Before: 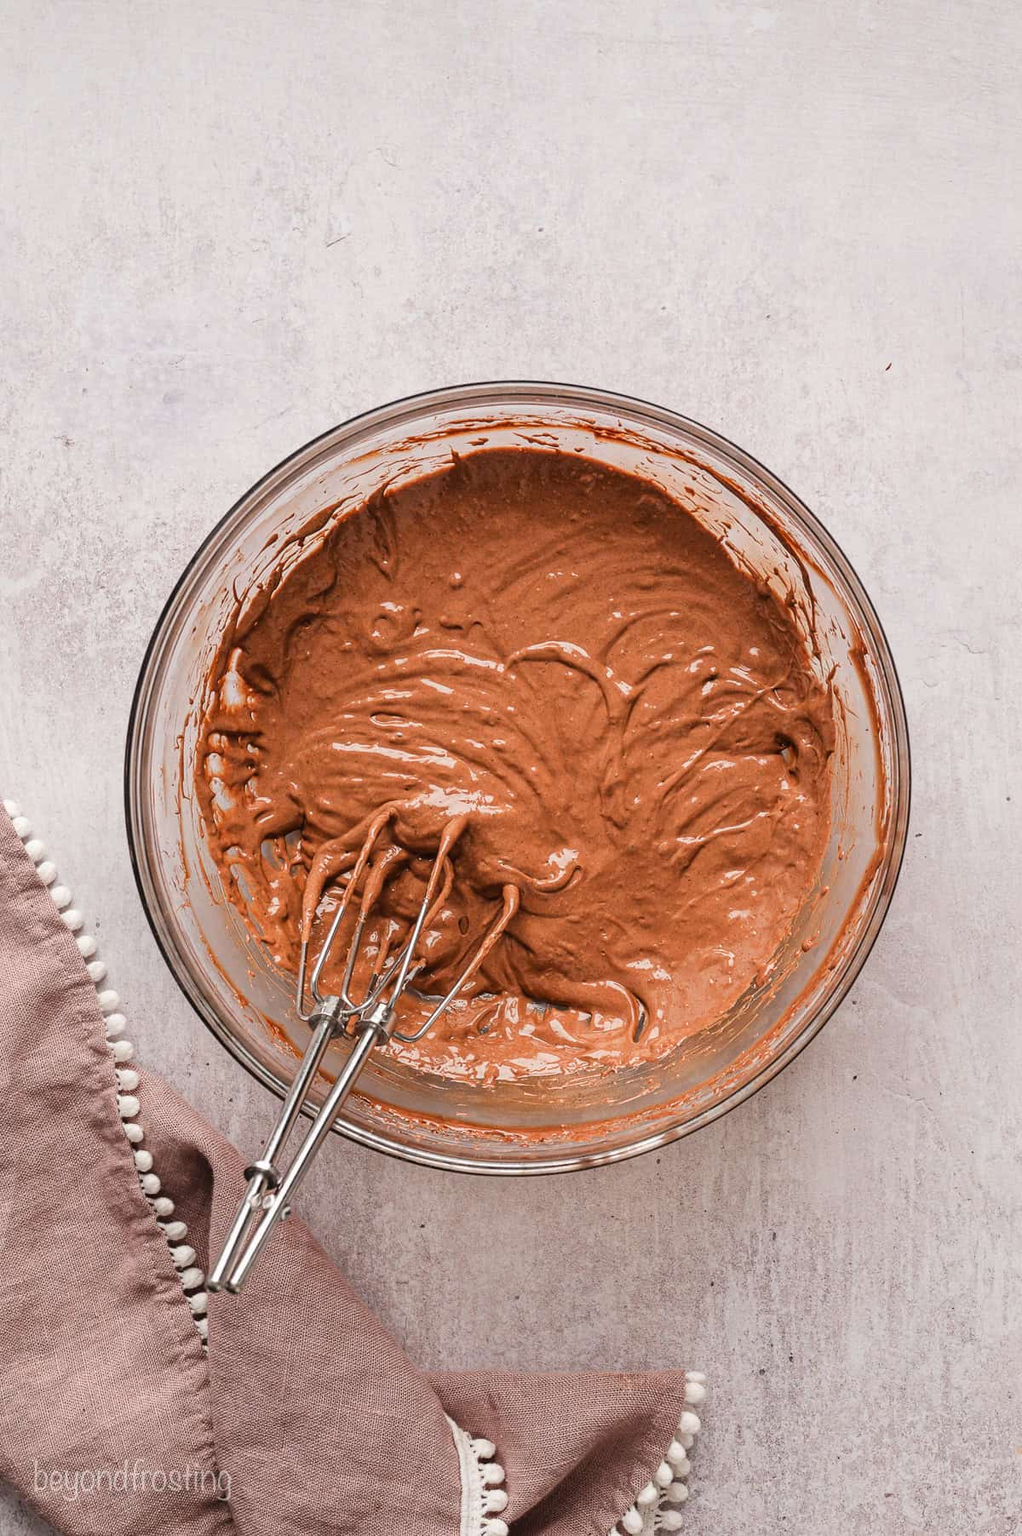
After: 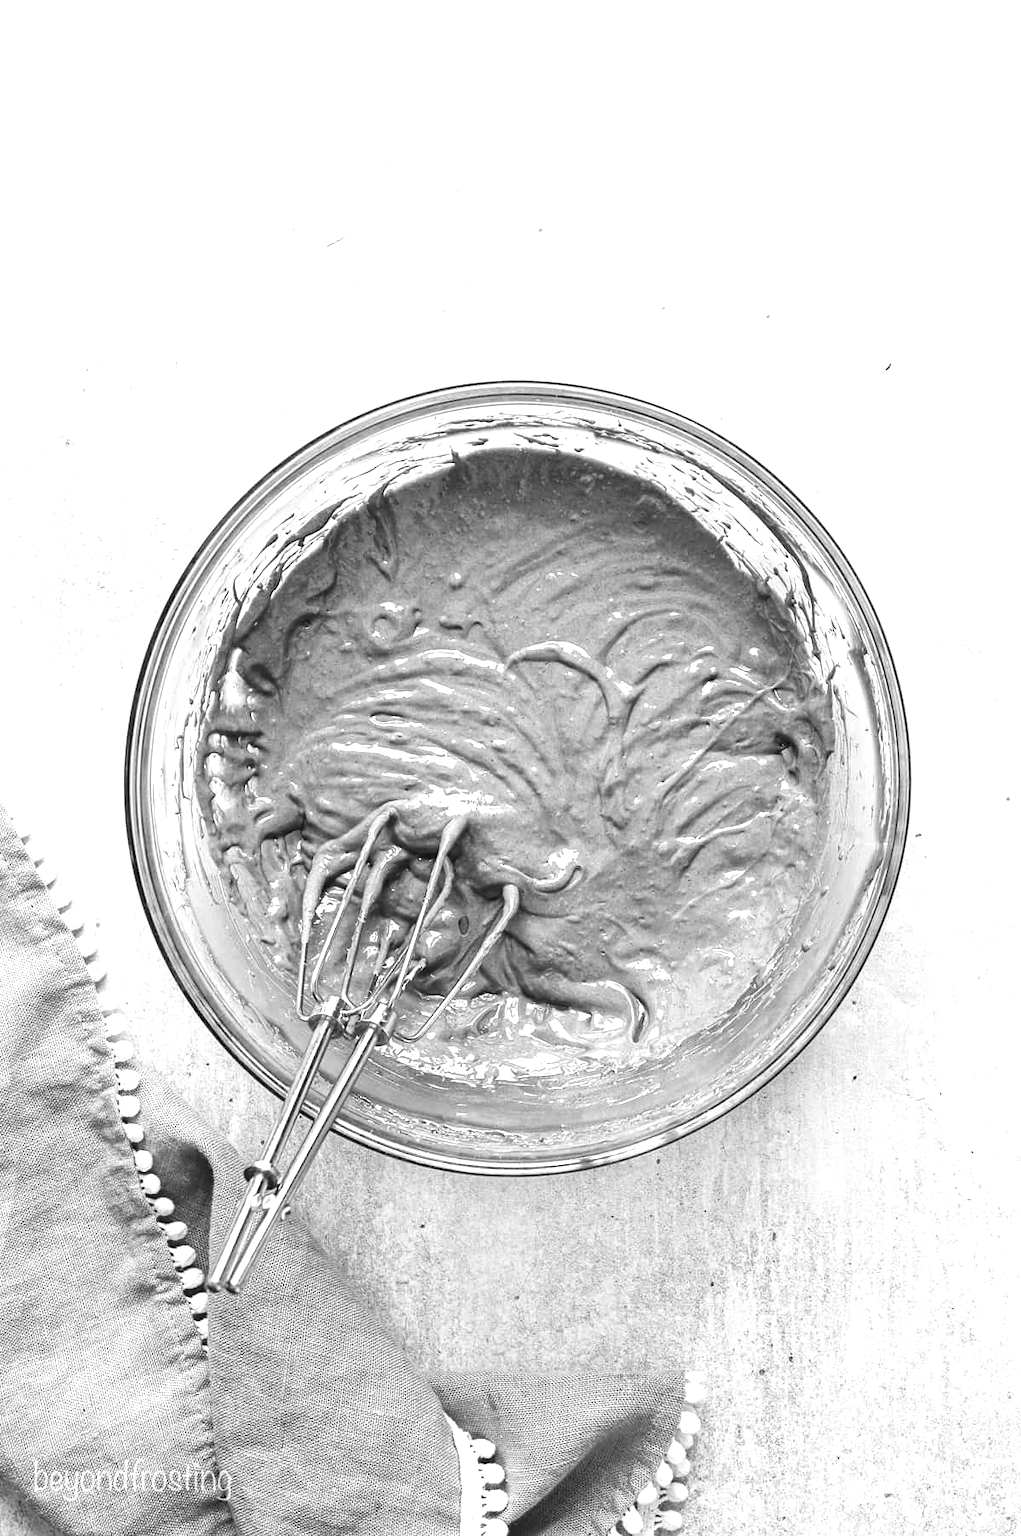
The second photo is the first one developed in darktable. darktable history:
exposure: exposure 1 EV, compensate highlight preservation false
contrast brightness saturation: contrast 0.1, brightness 0.03, saturation 0.09
color contrast: green-magenta contrast 0, blue-yellow contrast 0
local contrast: mode bilateral grid, contrast 20, coarseness 50, detail 120%, midtone range 0.2
